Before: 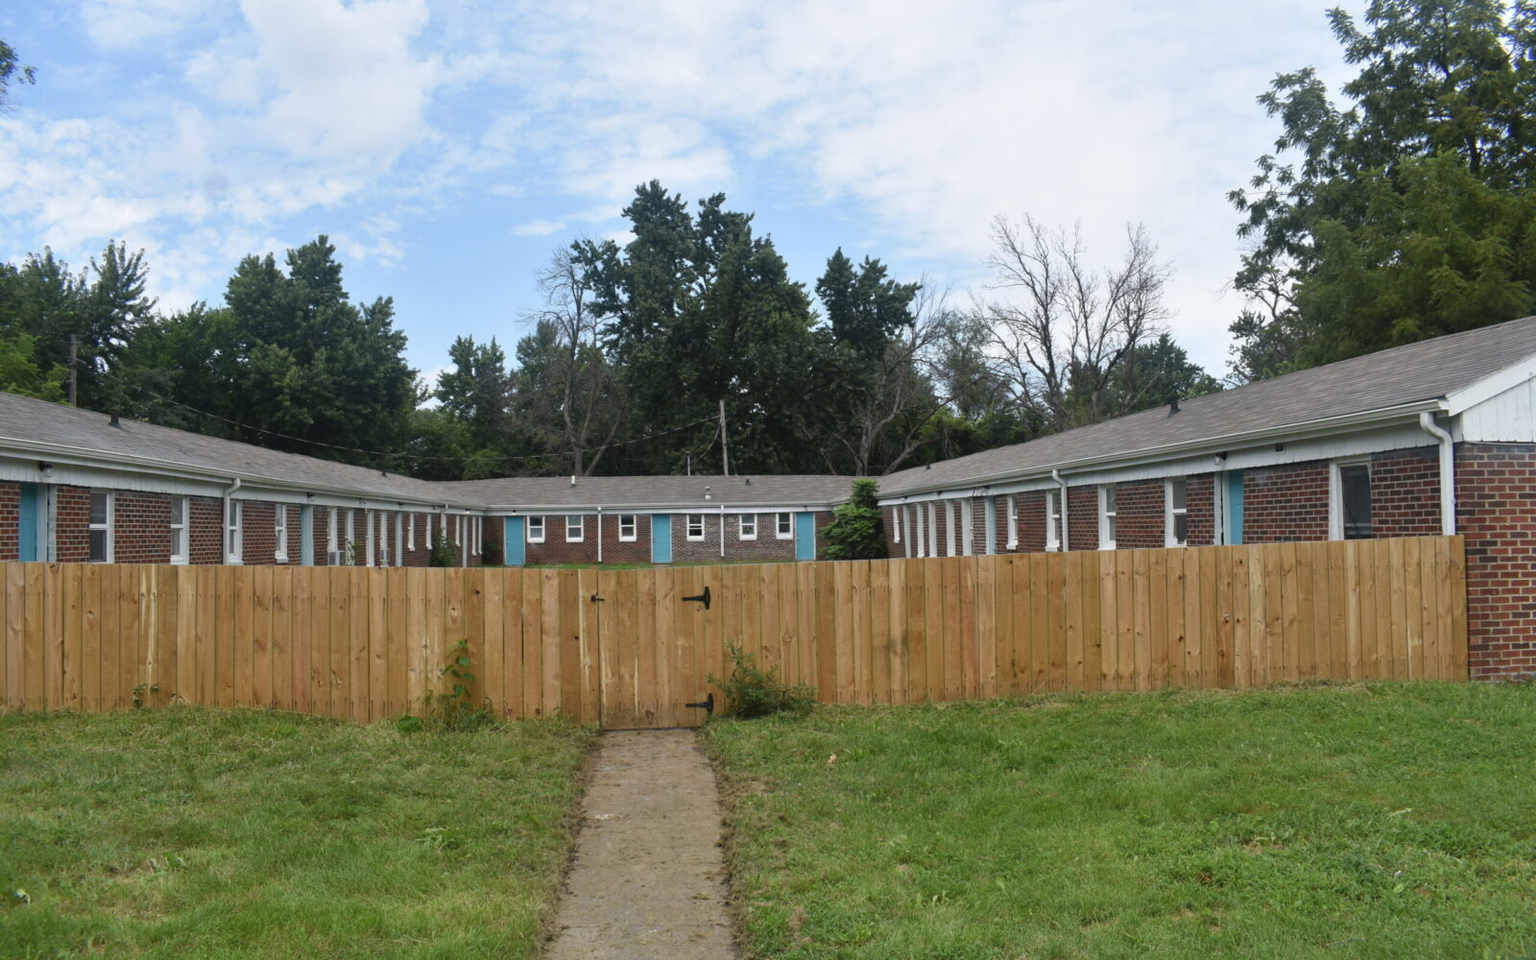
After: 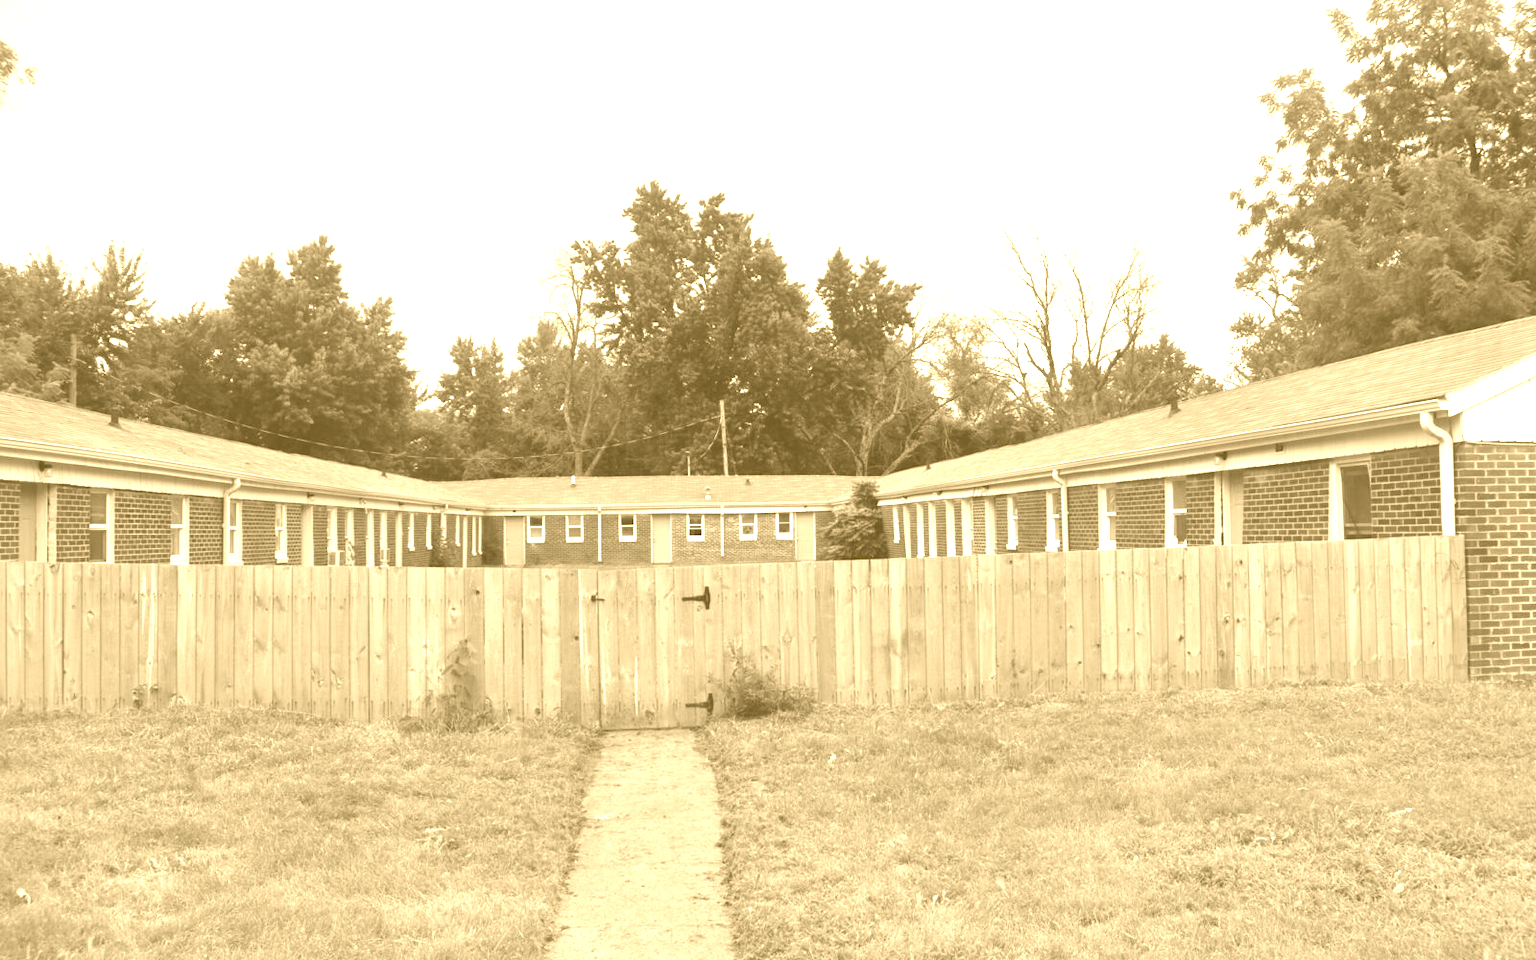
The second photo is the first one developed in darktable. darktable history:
exposure: black level correction 0, exposure 0.7 EV, compensate exposure bias true, compensate highlight preservation false
colorize: hue 36°, source mix 100%
